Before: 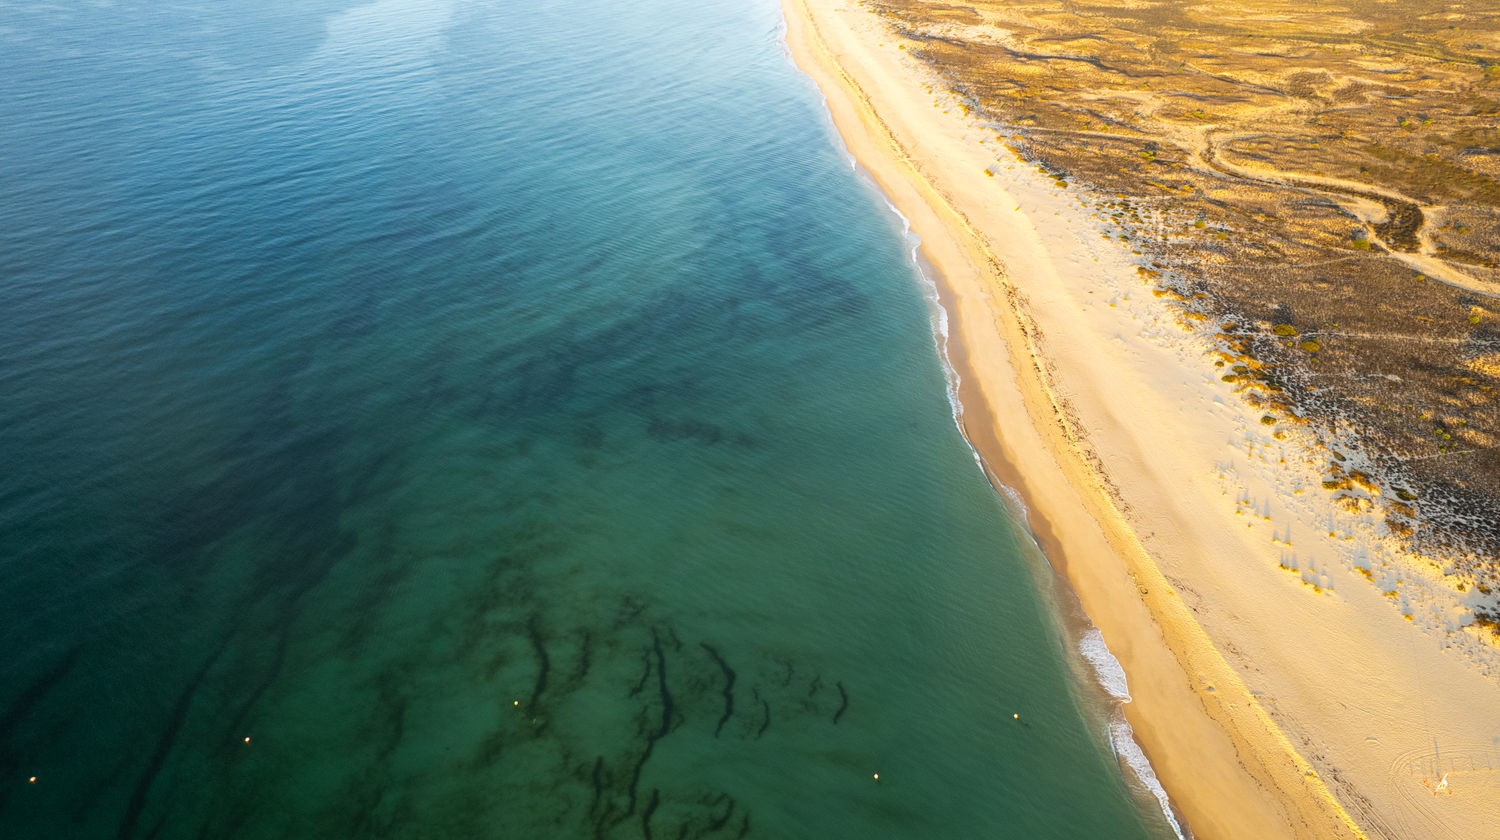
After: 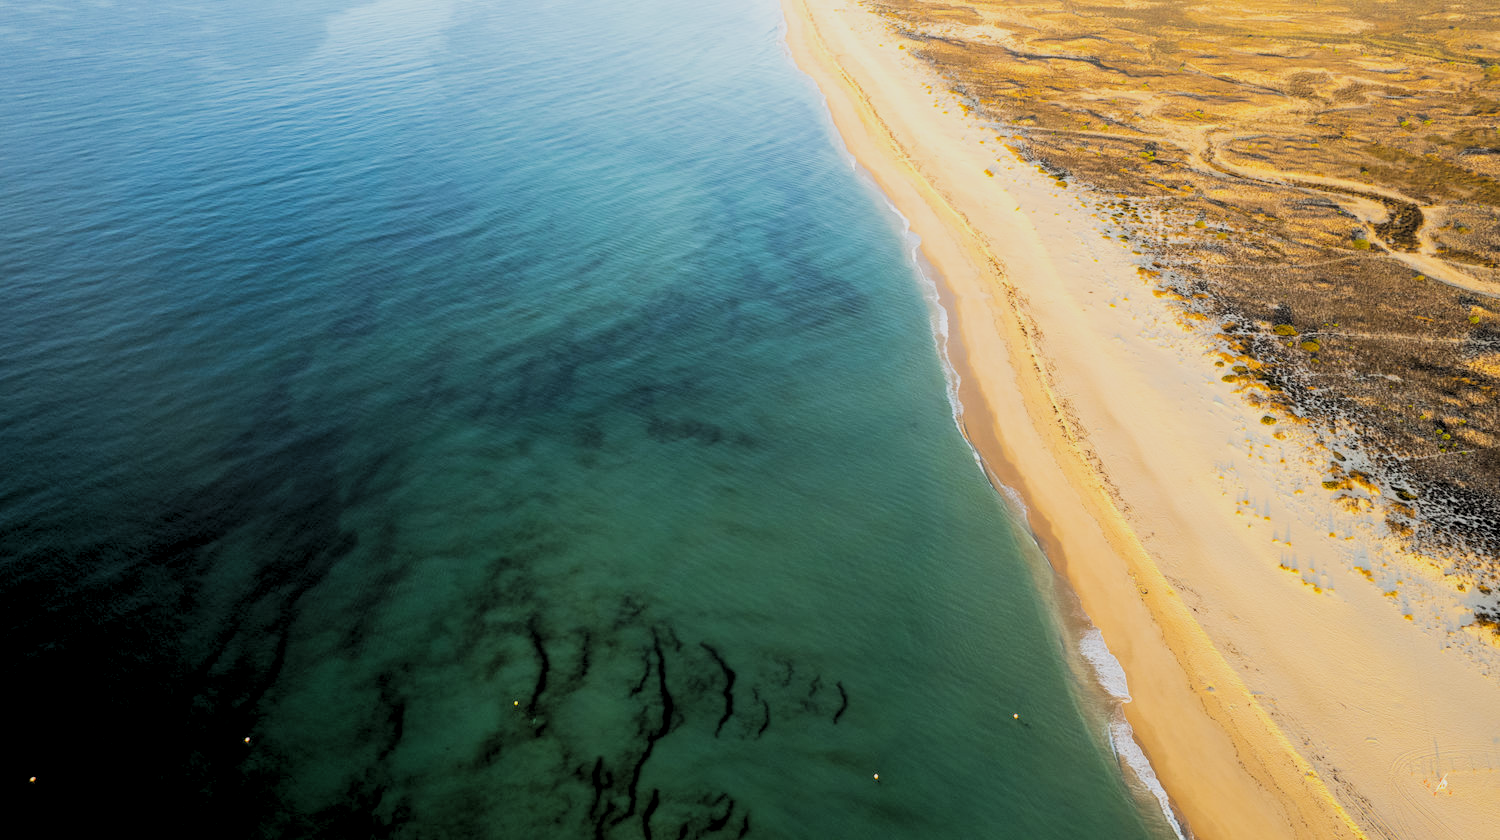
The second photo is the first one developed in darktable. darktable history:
filmic rgb: middle gray luminance 28.82%, black relative exposure -10.24 EV, white relative exposure 5.48 EV, target black luminance 0%, hardness 3.96, latitude 2.03%, contrast 1.121, highlights saturation mix 4.48%, shadows ↔ highlights balance 14.51%
tone equalizer: edges refinement/feathering 500, mask exposure compensation -1.57 EV, preserve details no
levels: levels [0.073, 0.497, 0.972]
